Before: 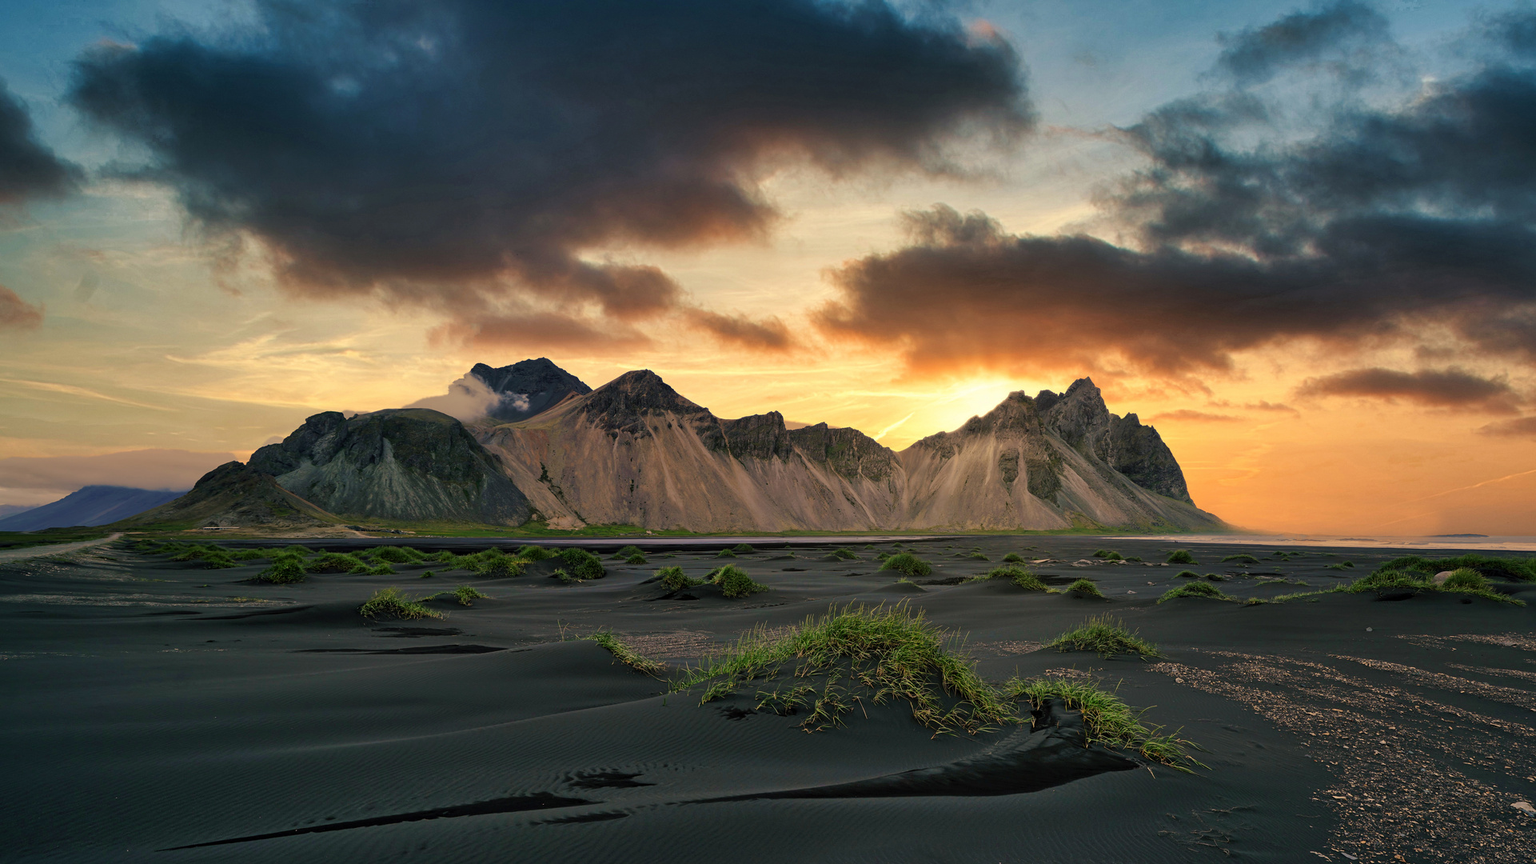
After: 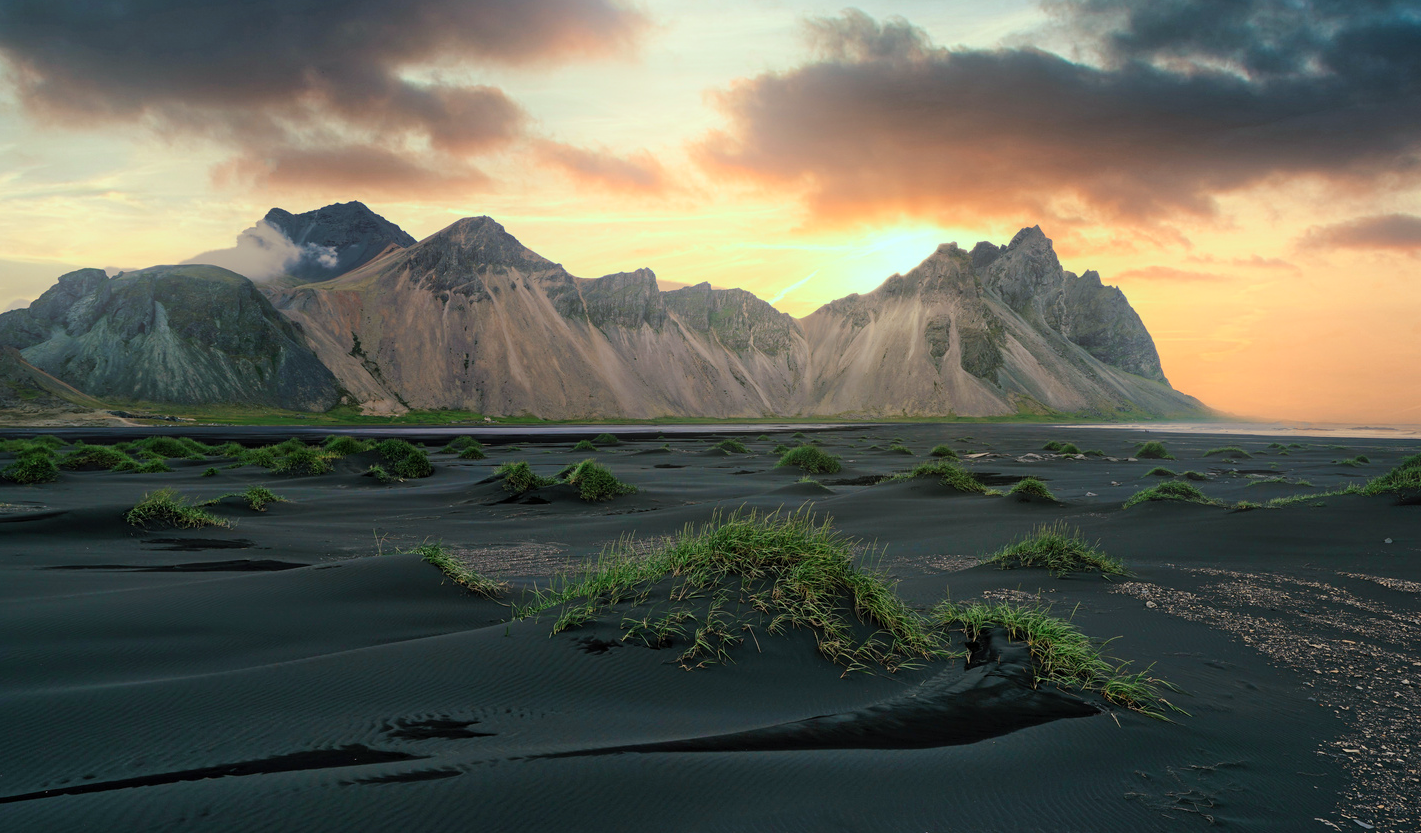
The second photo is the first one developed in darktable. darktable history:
crop: left 16.871%, top 22.857%, right 9.116%
color correction: highlights a* -11.71, highlights b* -15.58
bloom: threshold 82.5%, strength 16.25%
